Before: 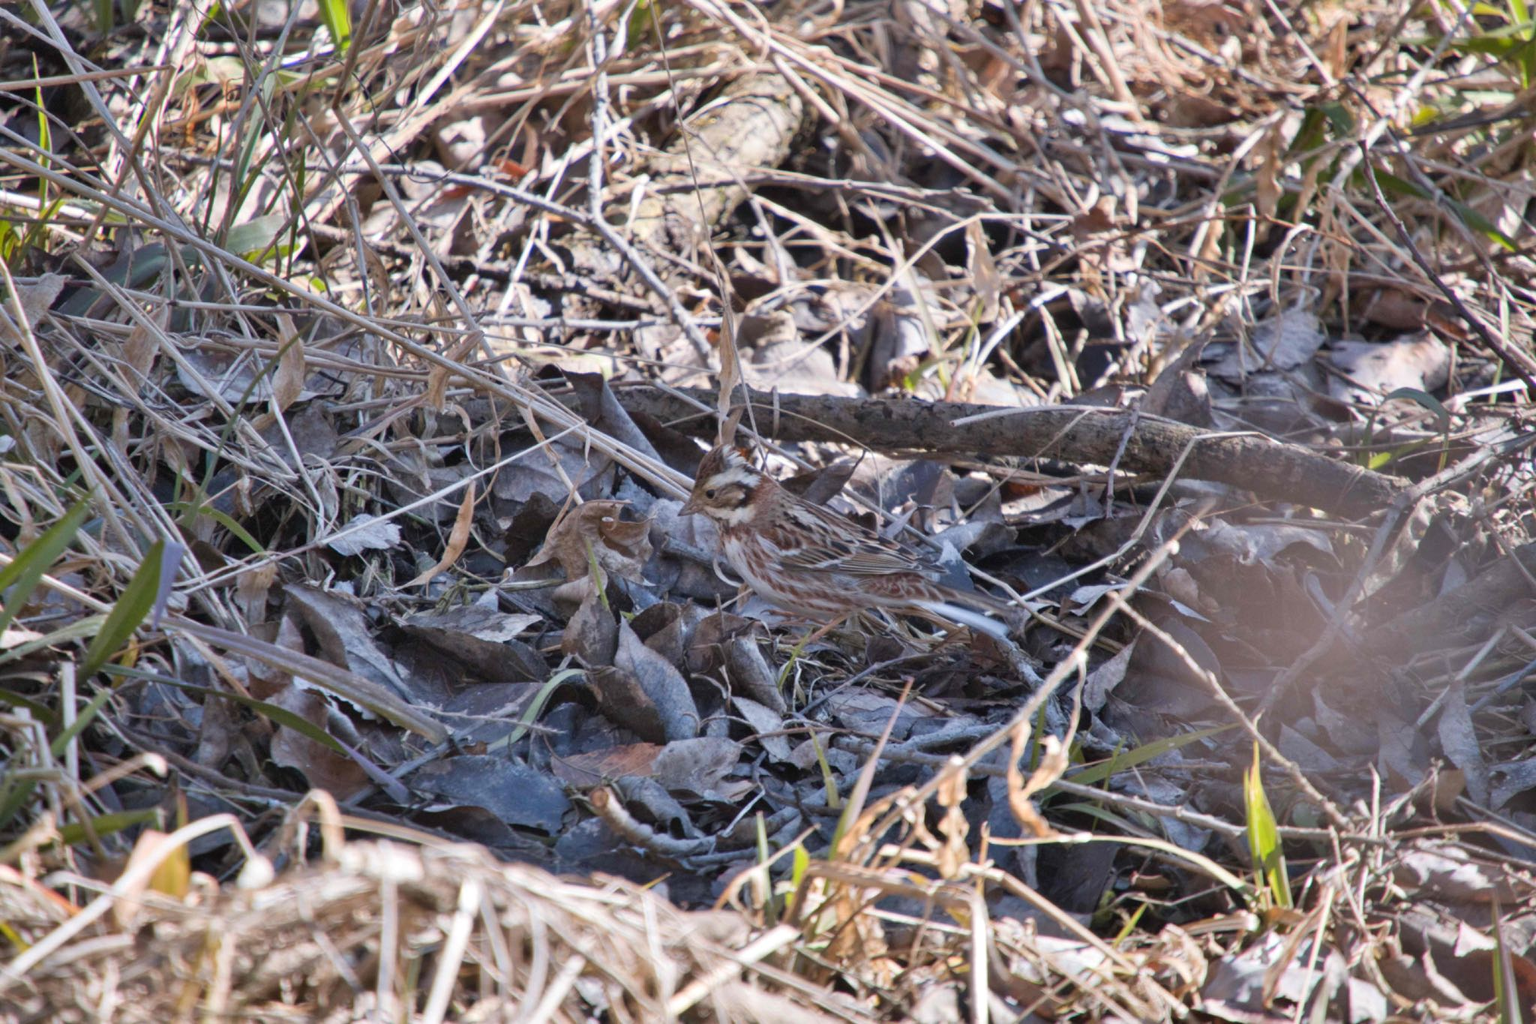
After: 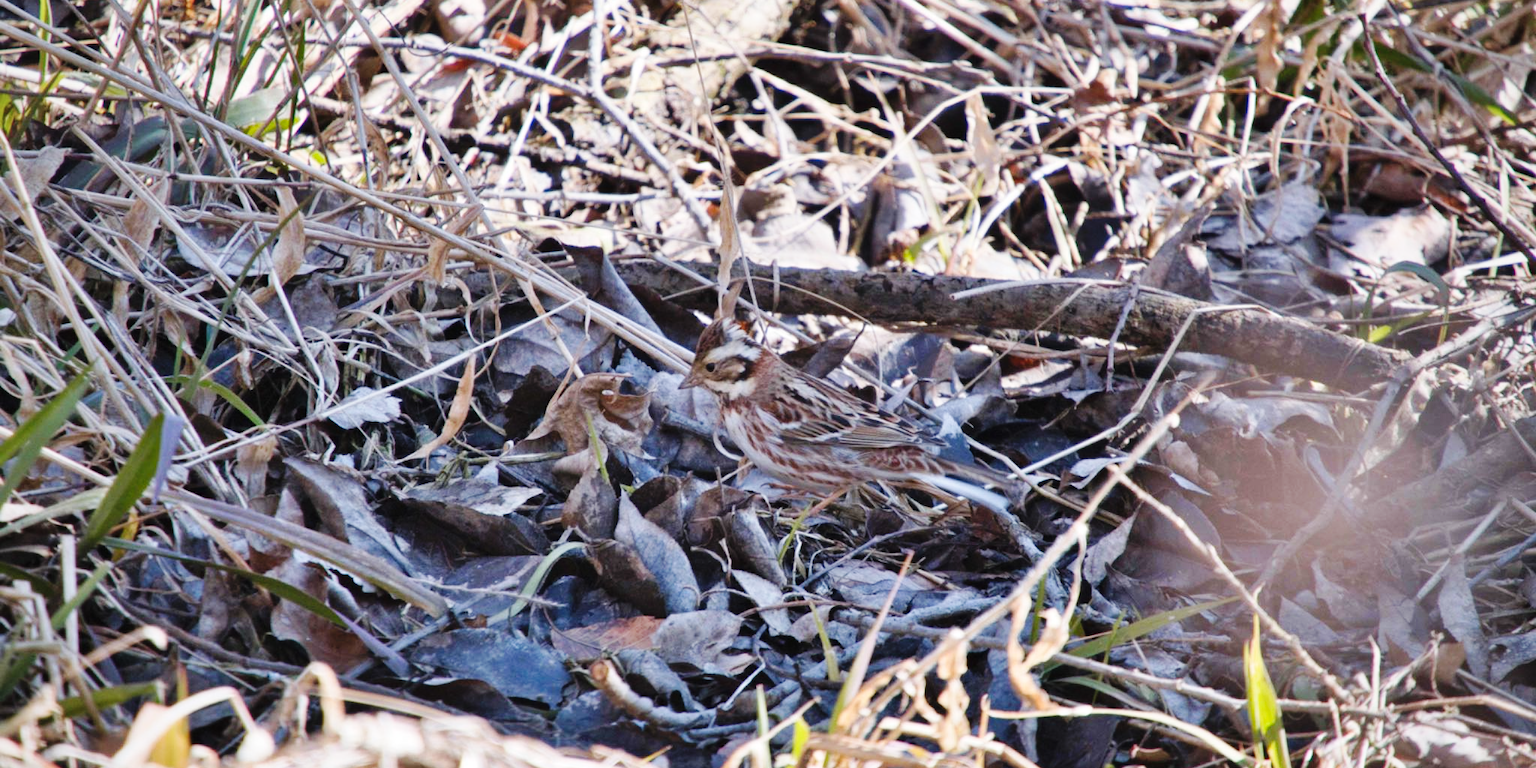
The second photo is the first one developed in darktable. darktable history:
crop and rotate: top 12.425%, bottom 12.543%
base curve: curves: ch0 [(0, 0) (0.036, 0.025) (0.121, 0.166) (0.206, 0.329) (0.605, 0.79) (1, 1)], preserve colors none
vignetting: brightness -0.194, saturation -0.299, unbound false
